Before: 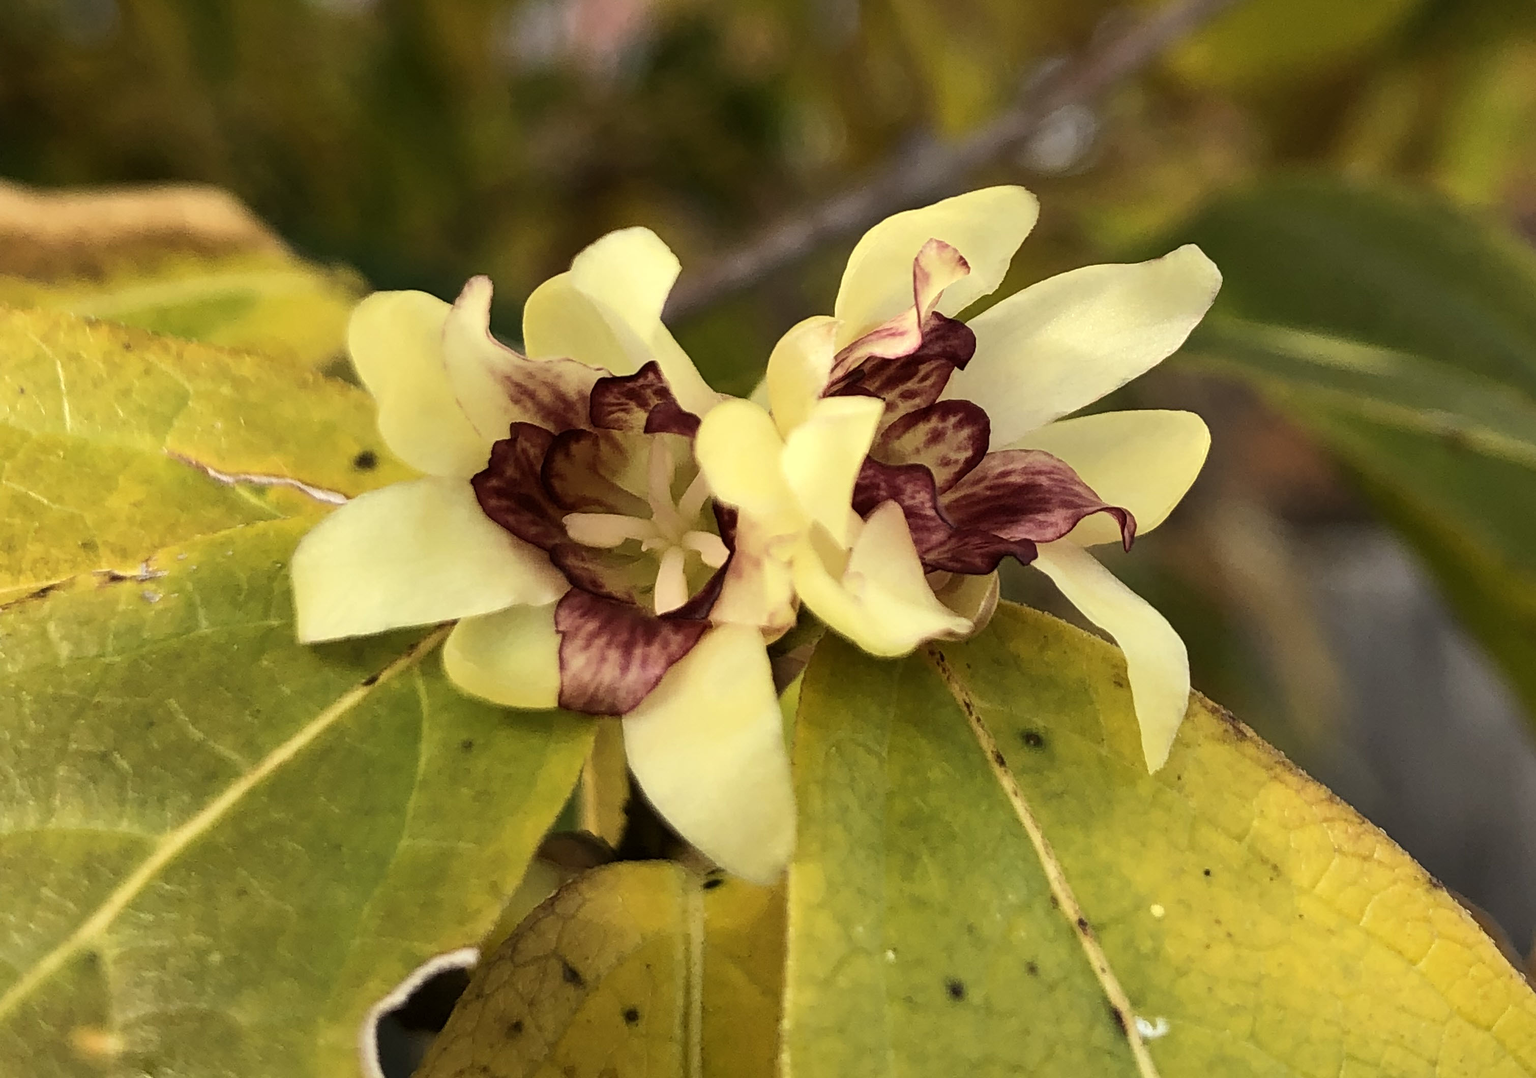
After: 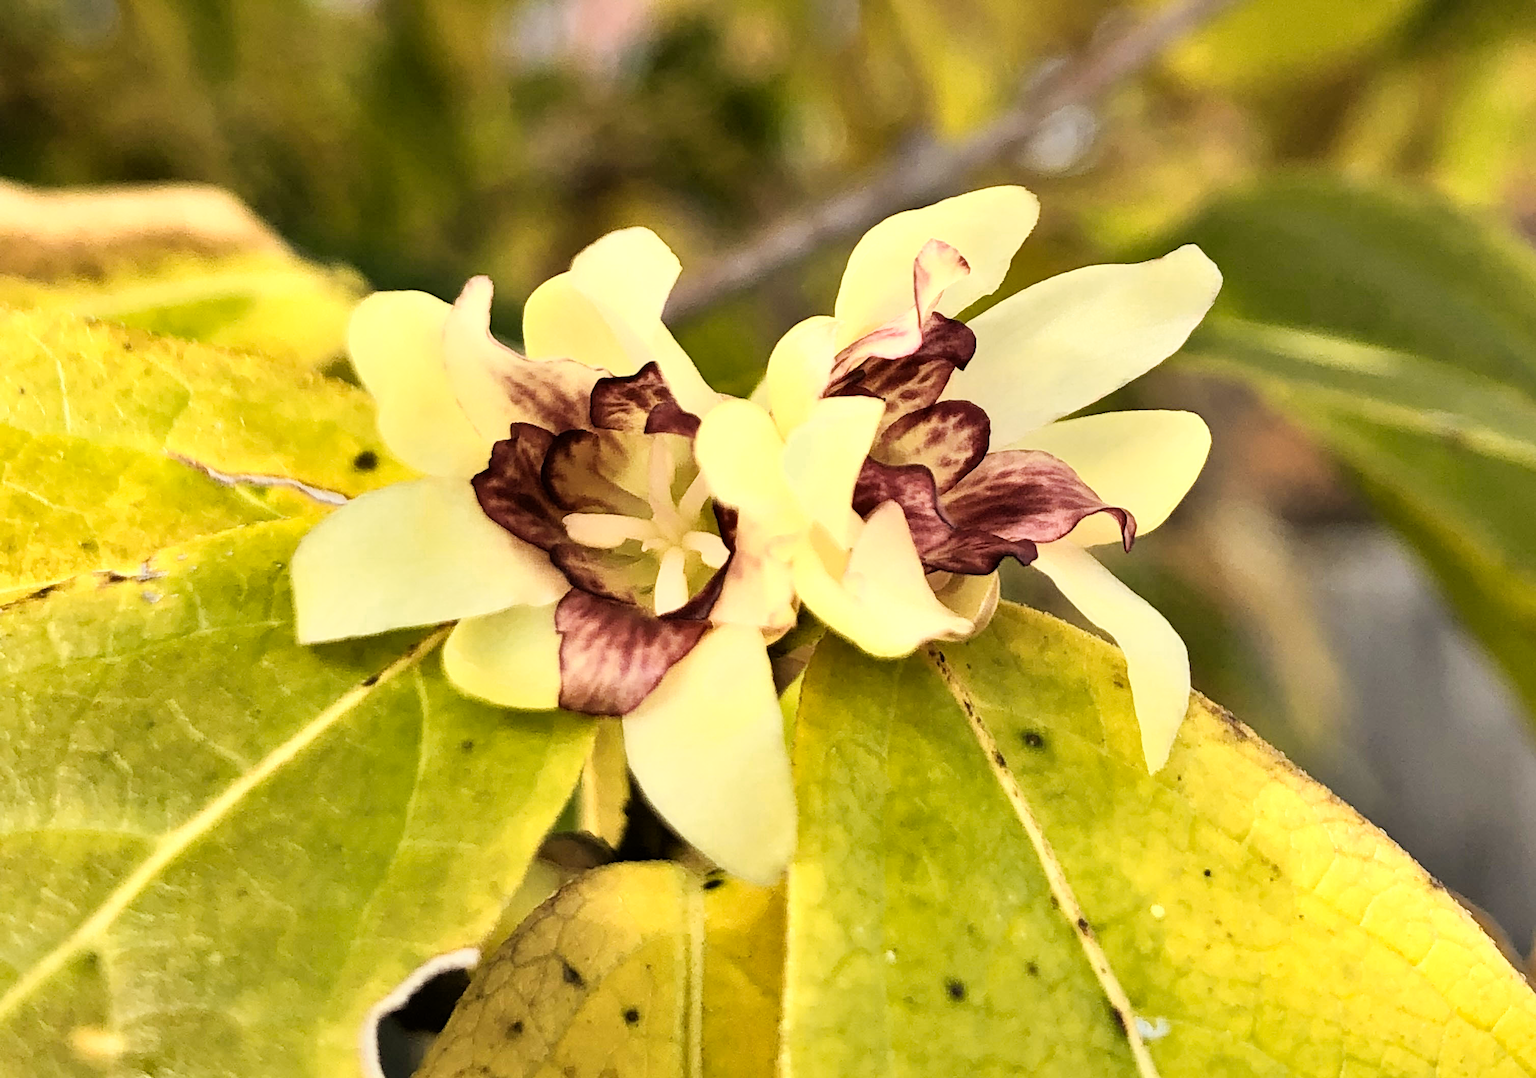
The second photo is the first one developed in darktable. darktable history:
color correction: saturation 0.99
filmic rgb: black relative exposure -7.65 EV, white relative exposure 4.56 EV, hardness 3.61
shadows and highlights: radius 108.52, shadows 23.73, highlights -59.32, low approximation 0.01, soften with gaussian
color zones: curves: ch0 [(0.099, 0.624) (0.257, 0.596) (0.384, 0.376) (0.529, 0.492) (0.697, 0.564) (0.768, 0.532) (0.908, 0.644)]; ch1 [(0.112, 0.564) (0.254, 0.612) (0.432, 0.676) (0.592, 0.456) (0.743, 0.684) (0.888, 0.536)]; ch2 [(0.25, 0.5) (0.469, 0.36) (0.75, 0.5)]
exposure: black level correction 0, exposure 1 EV, compensate exposure bias true, compensate highlight preservation false
